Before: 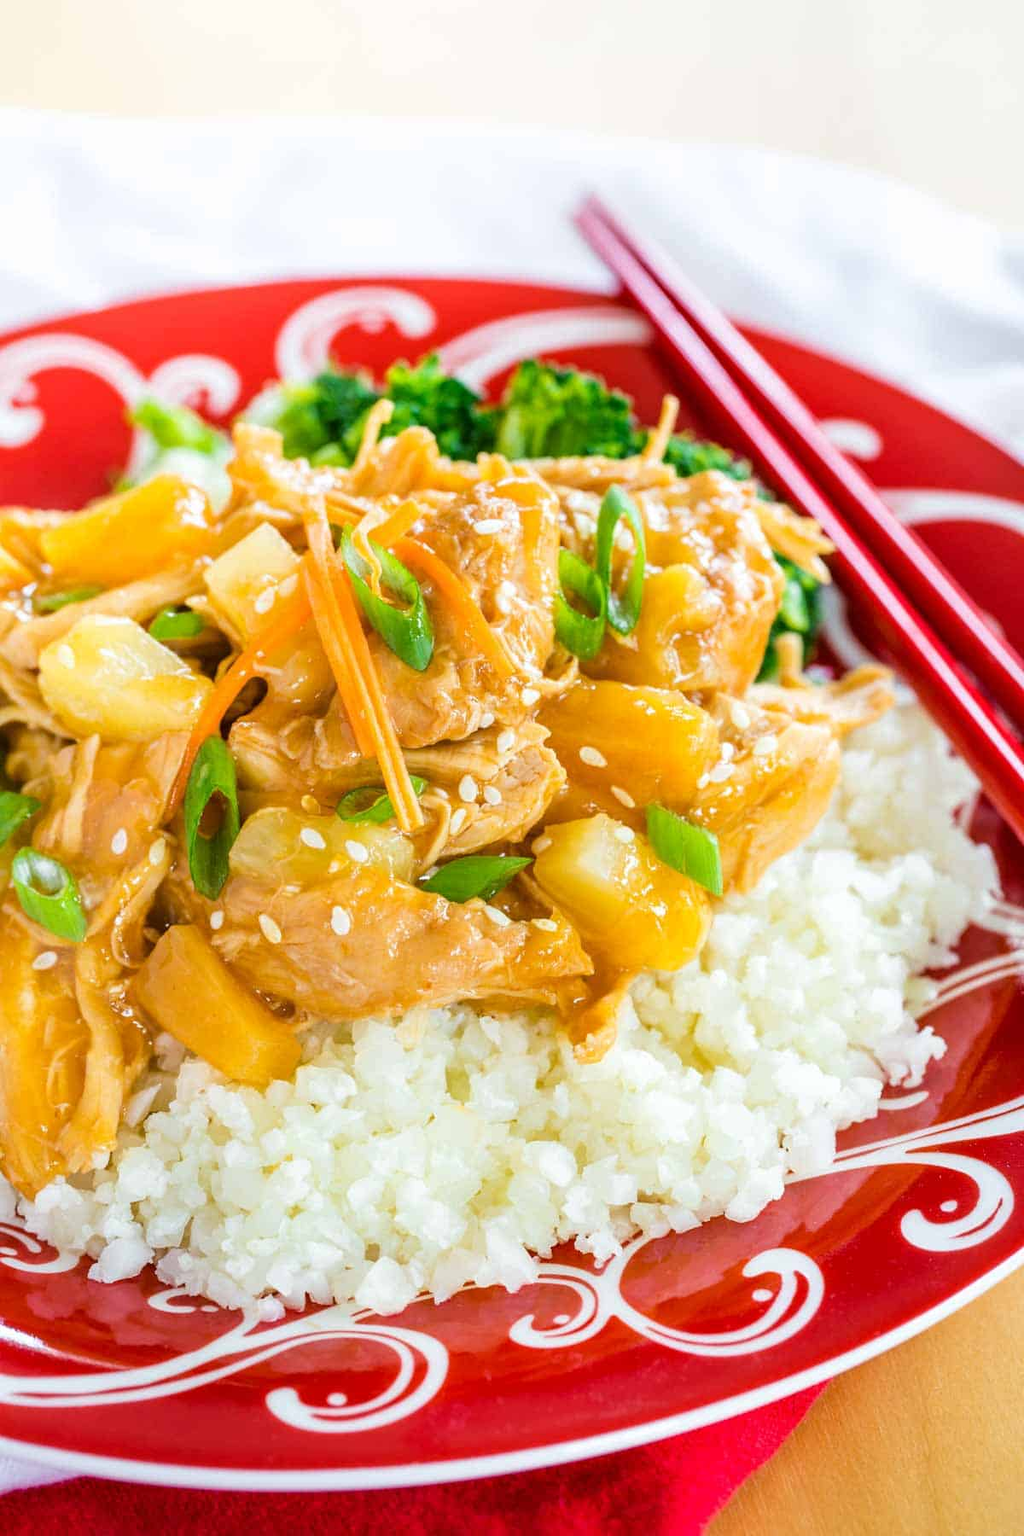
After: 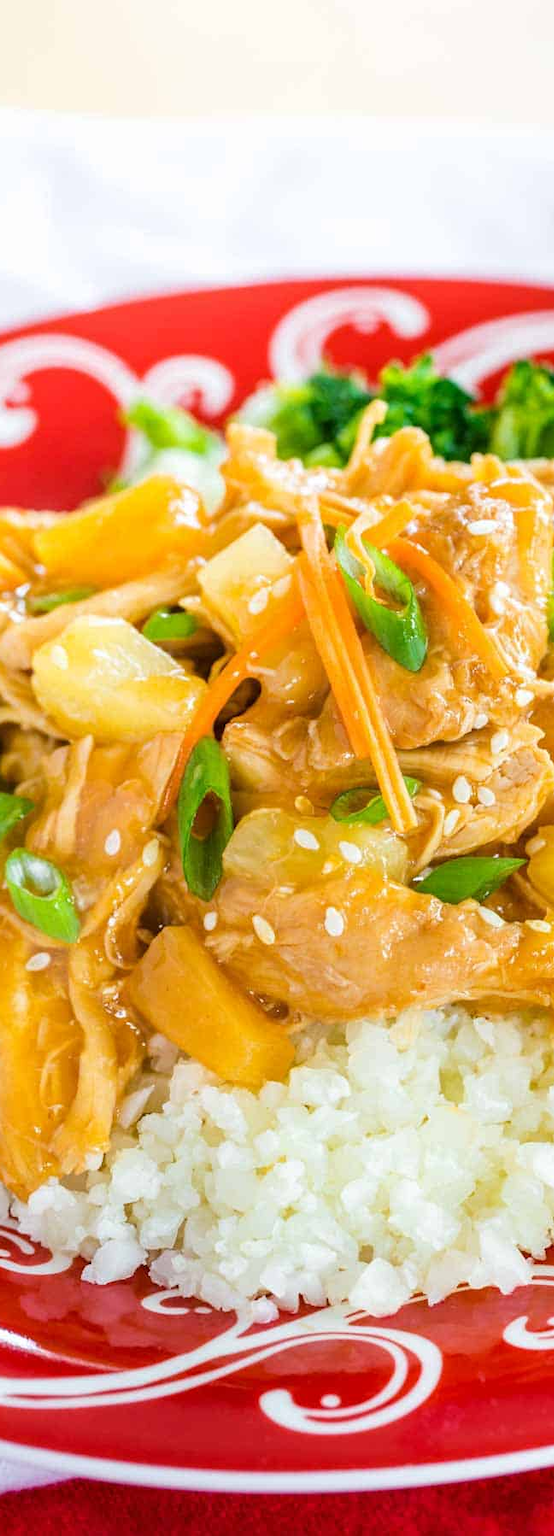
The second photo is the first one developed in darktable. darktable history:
crop: left 0.737%, right 45.138%, bottom 0.079%
